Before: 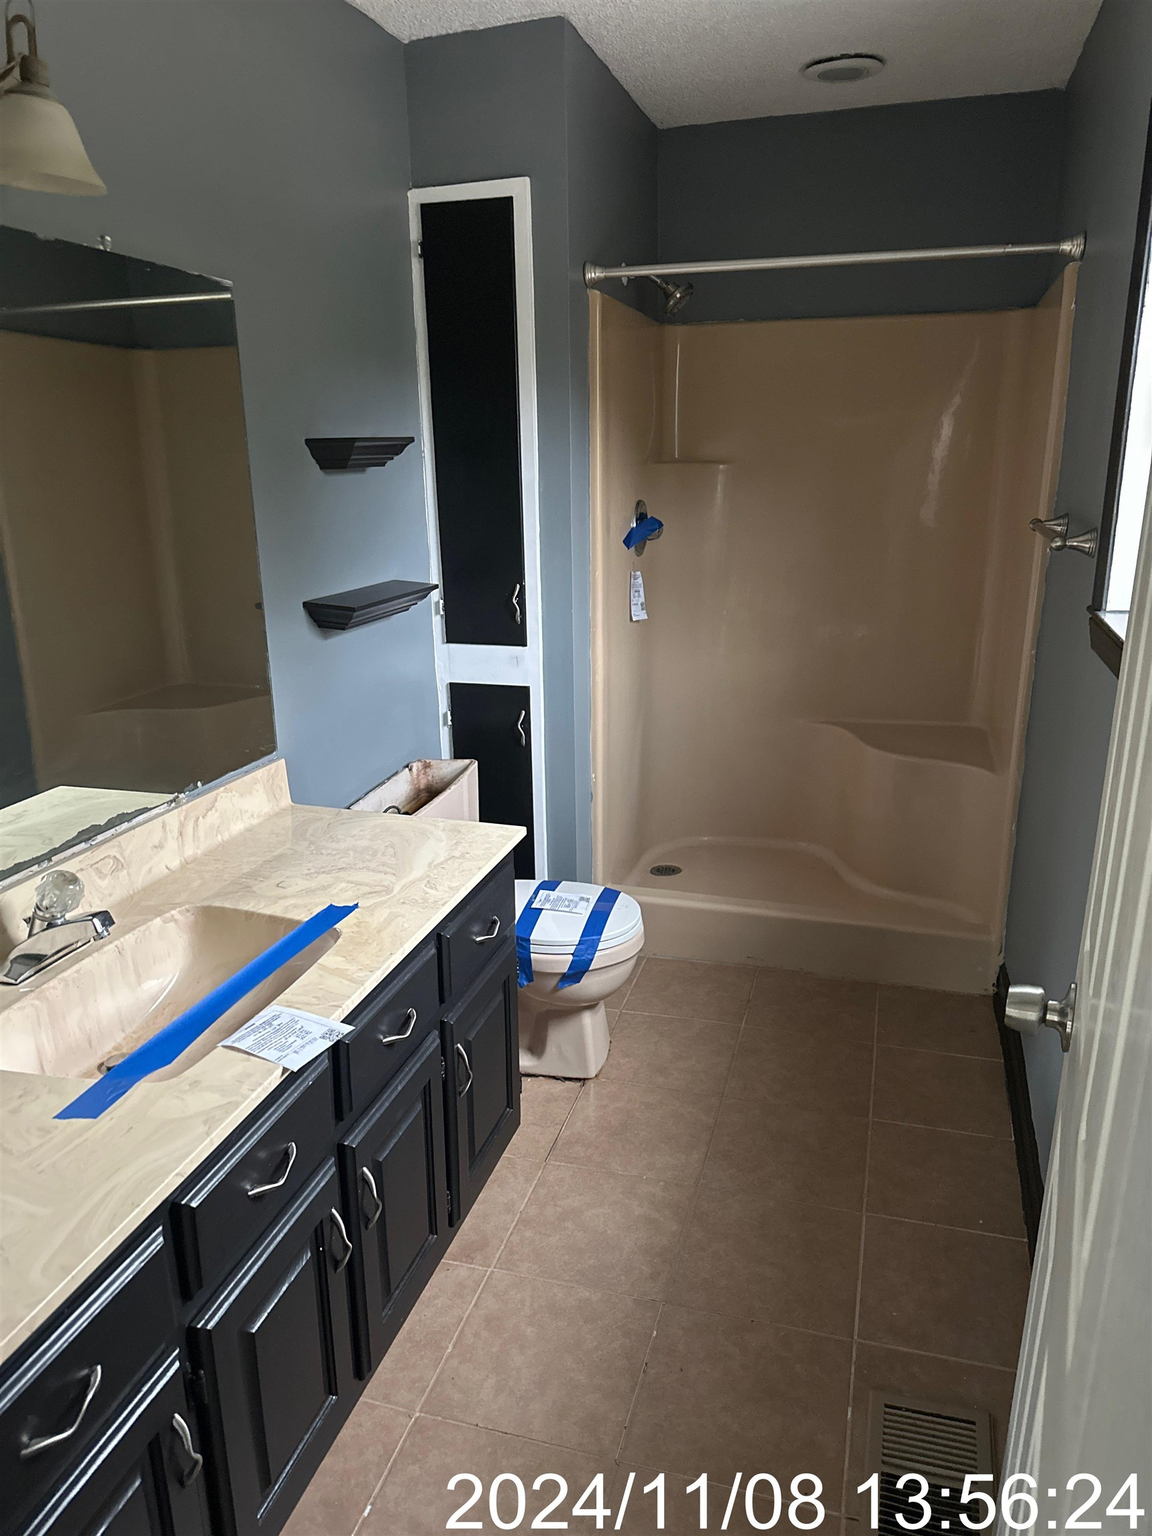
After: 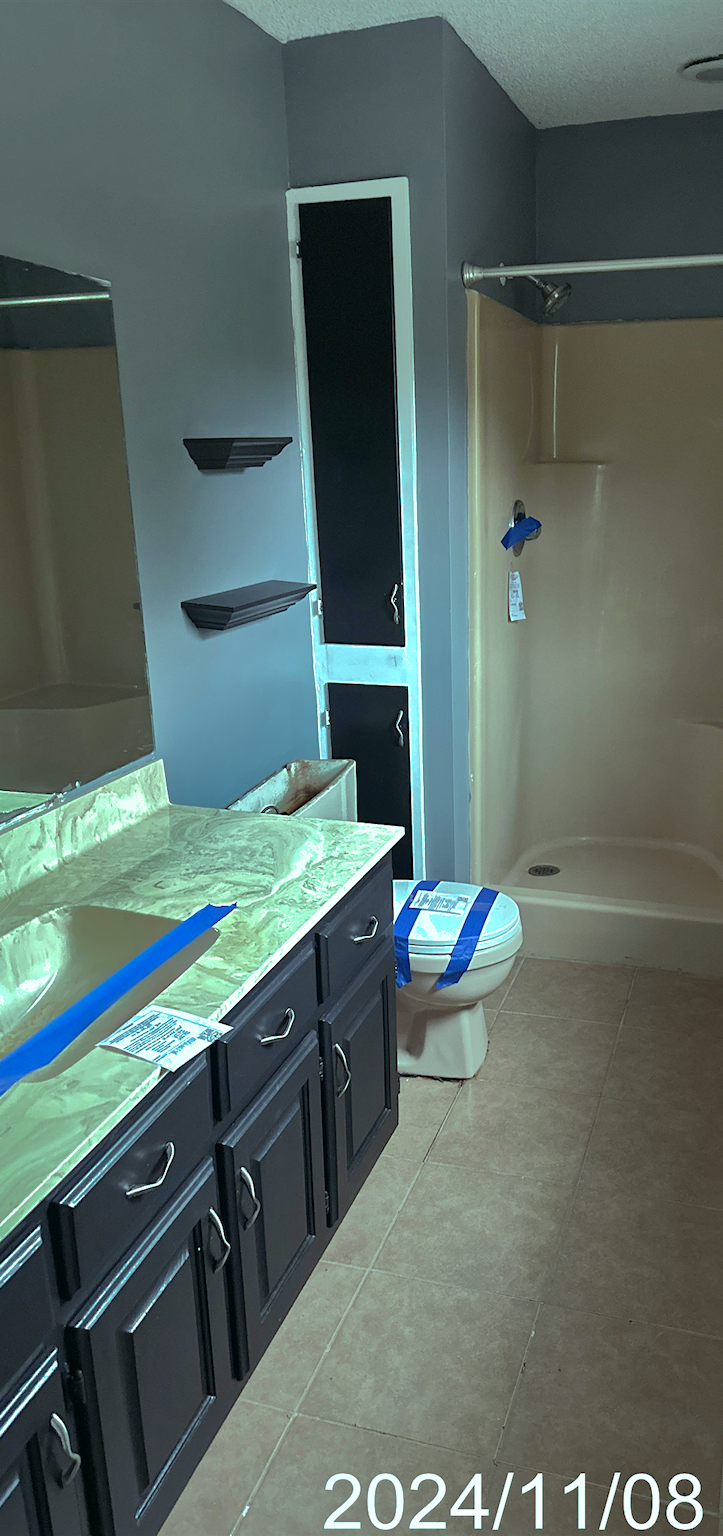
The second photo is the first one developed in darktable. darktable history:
shadows and highlights: shadows 38.43, highlights -74.54
crop: left 10.644%, right 26.528%
color balance: mode lift, gamma, gain (sRGB), lift [0.997, 0.979, 1.021, 1.011], gamma [1, 1.084, 0.916, 0.998], gain [1, 0.87, 1.13, 1.101], contrast 4.55%, contrast fulcrum 38.24%, output saturation 104.09%
